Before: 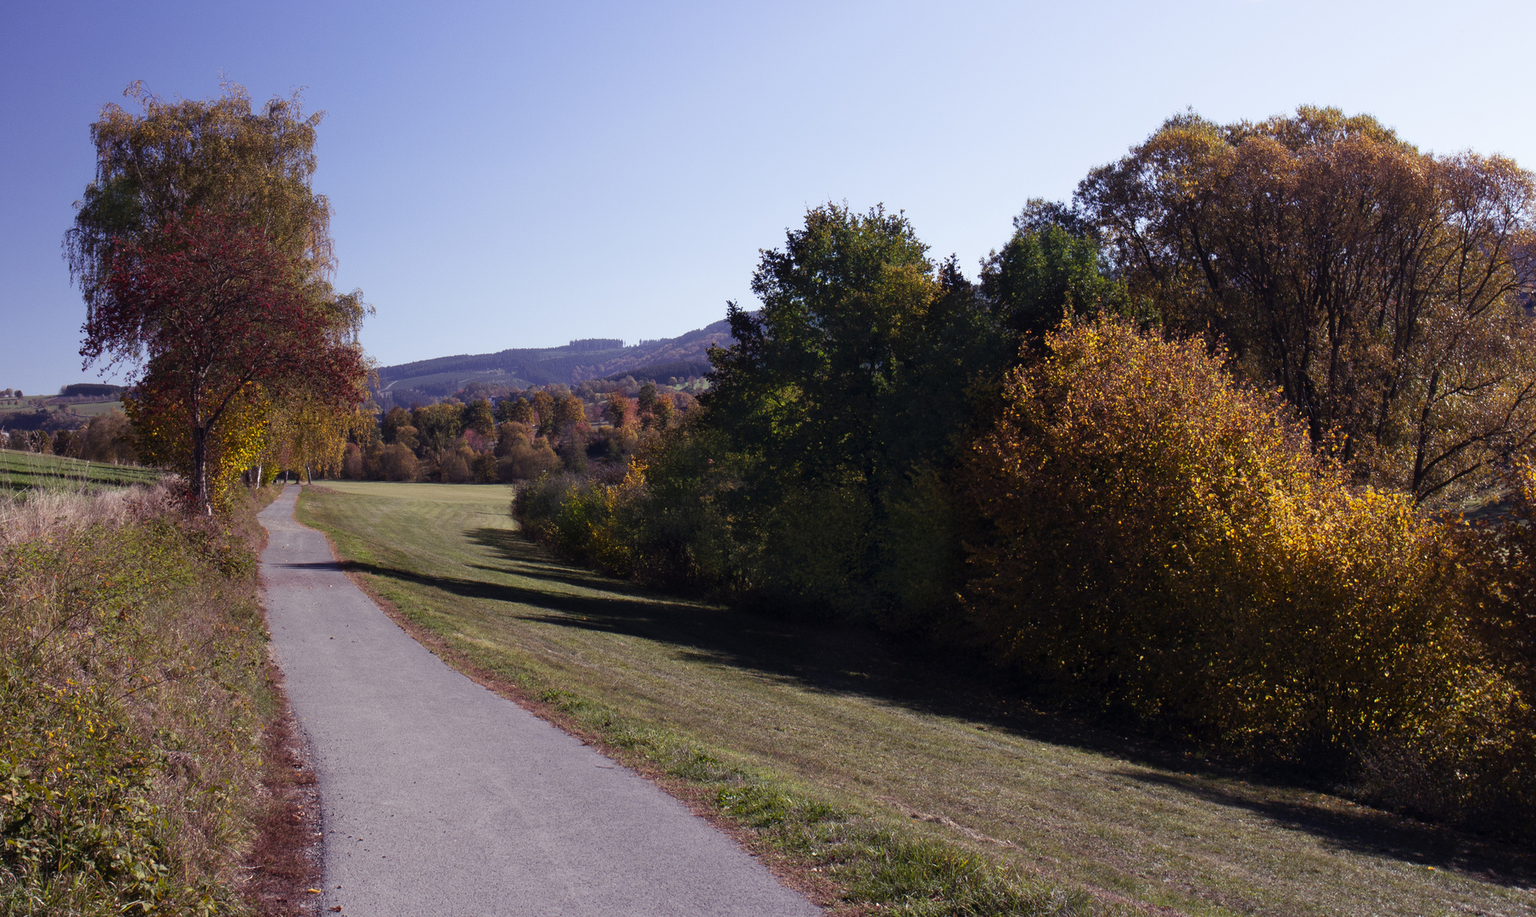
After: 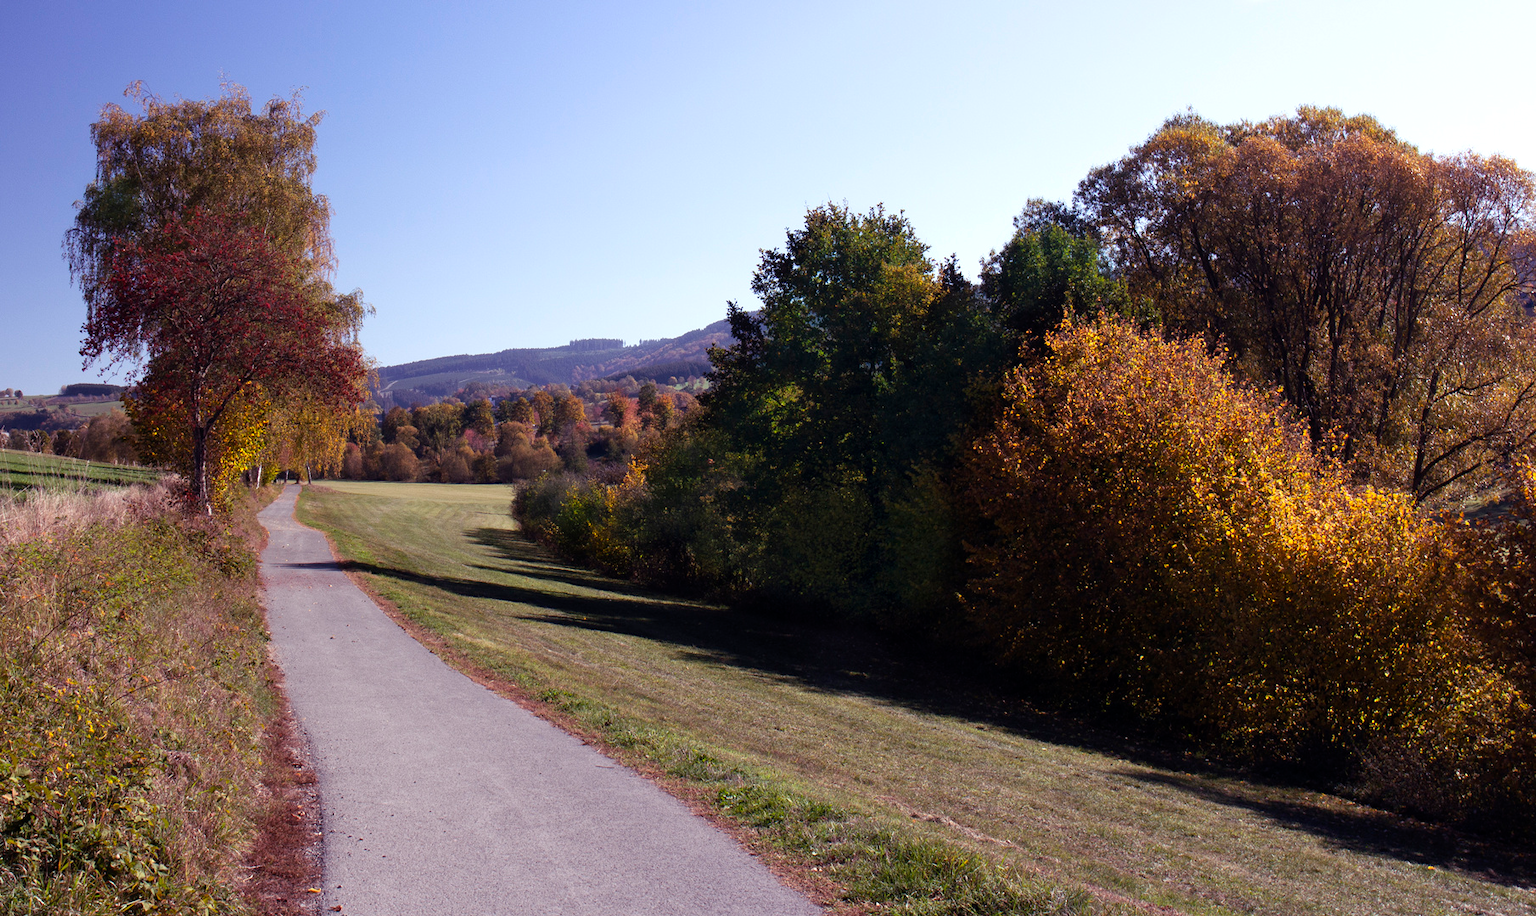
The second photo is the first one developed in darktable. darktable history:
exposure: exposure 0.294 EV, compensate highlight preservation false
